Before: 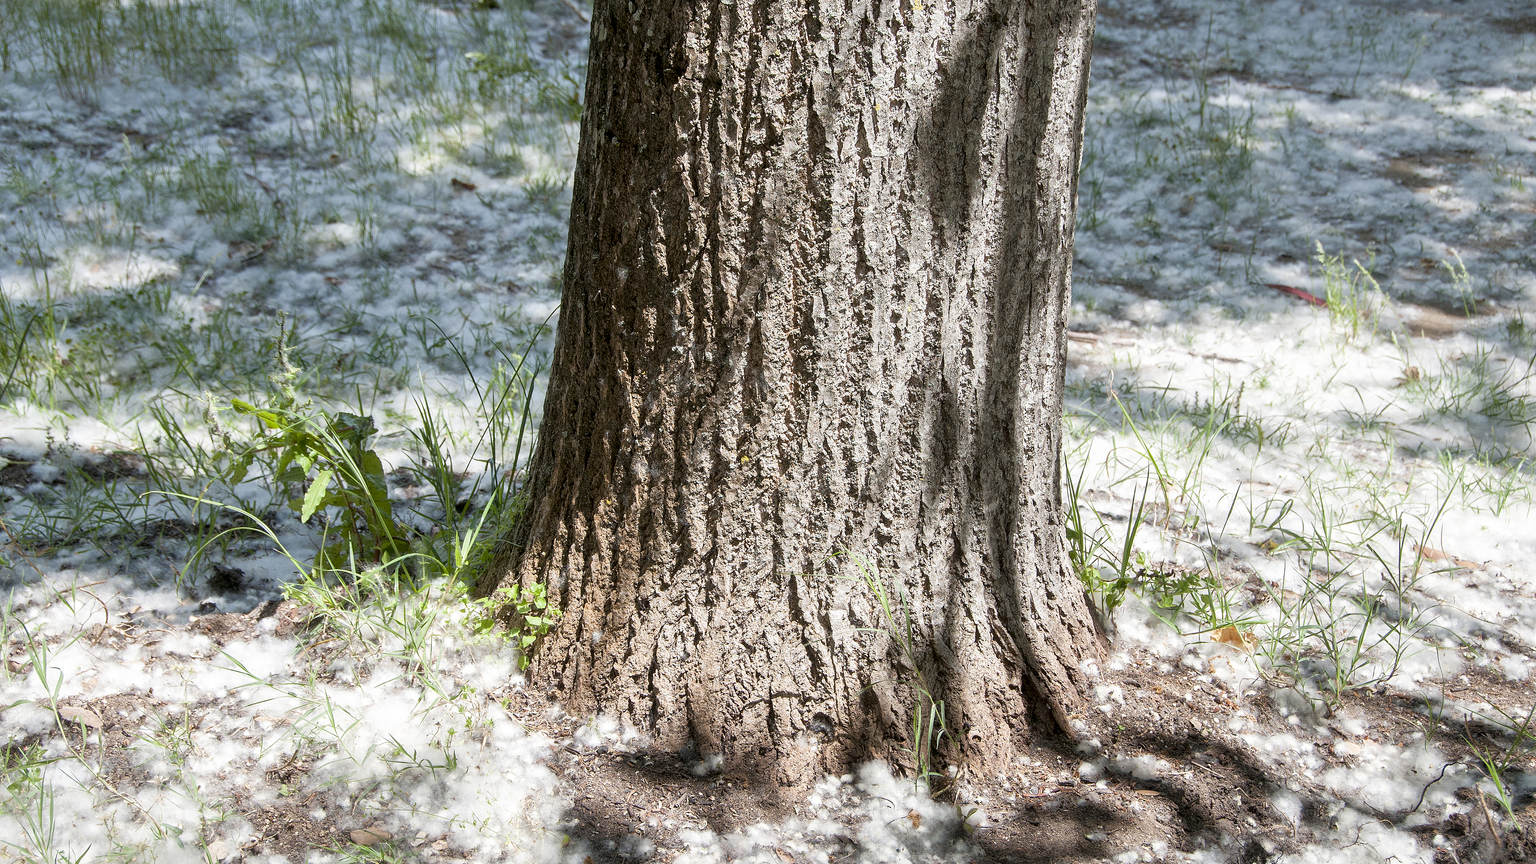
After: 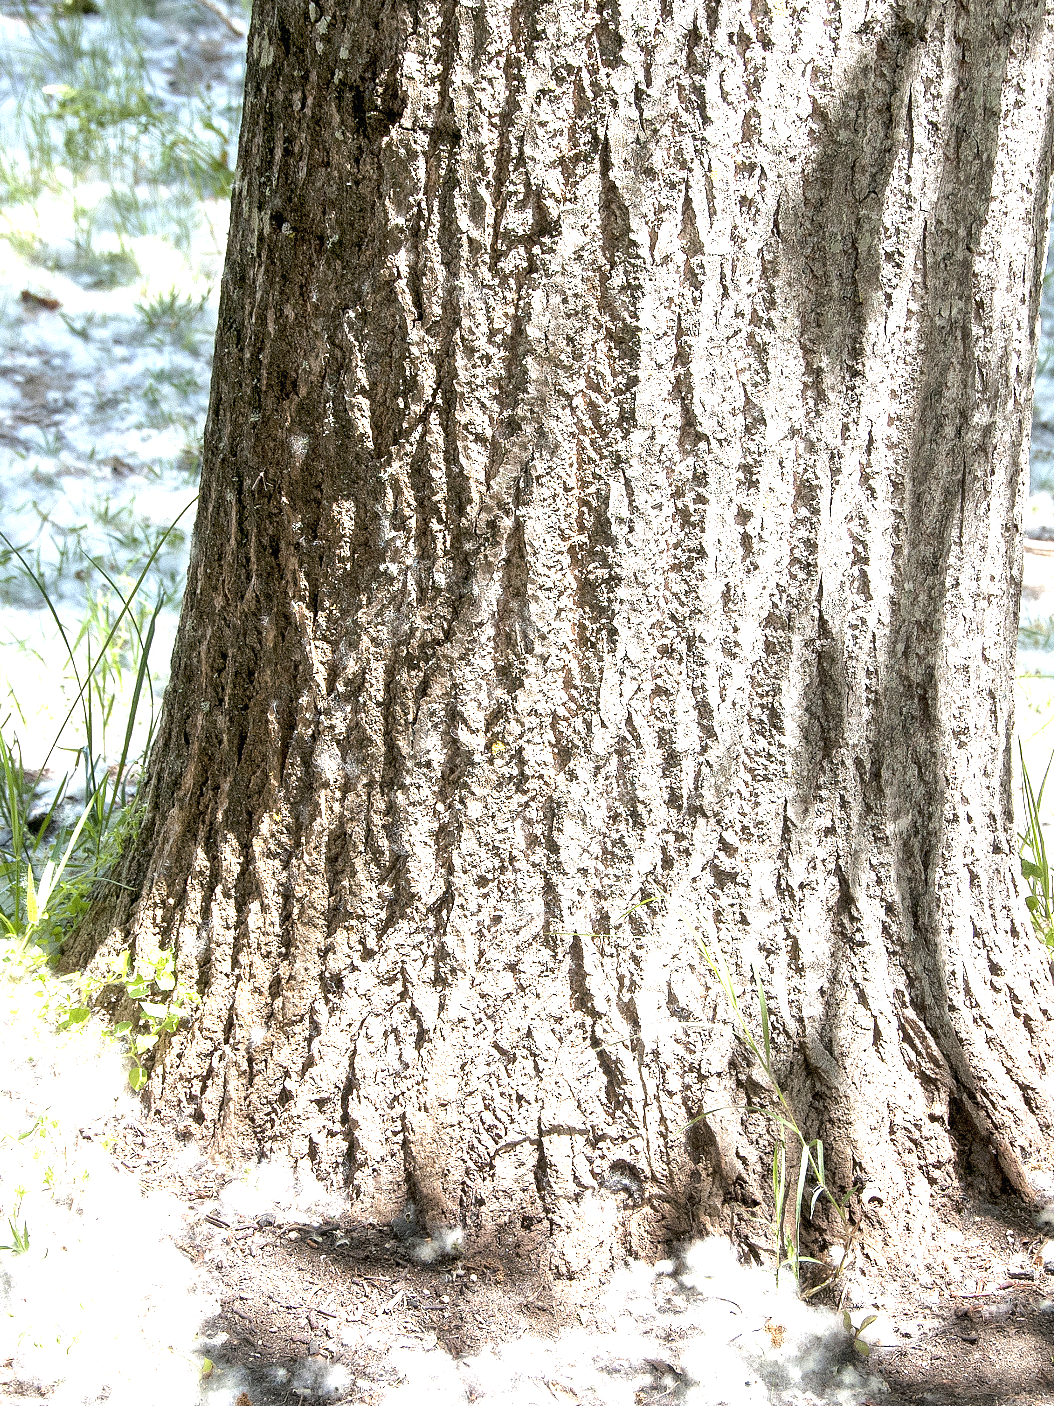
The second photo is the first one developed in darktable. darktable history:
exposure: black level correction 0, exposure 1.45 EV, compensate exposure bias true, compensate highlight preservation false
crop: left 28.583%, right 29.231%
color zones: curves: ch0 [(0, 0.5) (0.143, 0.52) (0.286, 0.5) (0.429, 0.5) (0.571, 0.5) (0.714, 0.5) (0.857, 0.5) (1, 0.5)]; ch1 [(0, 0.489) (0.155, 0.45) (0.286, 0.466) (0.429, 0.5) (0.571, 0.5) (0.714, 0.5) (0.857, 0.5) (1, 0.489)]
